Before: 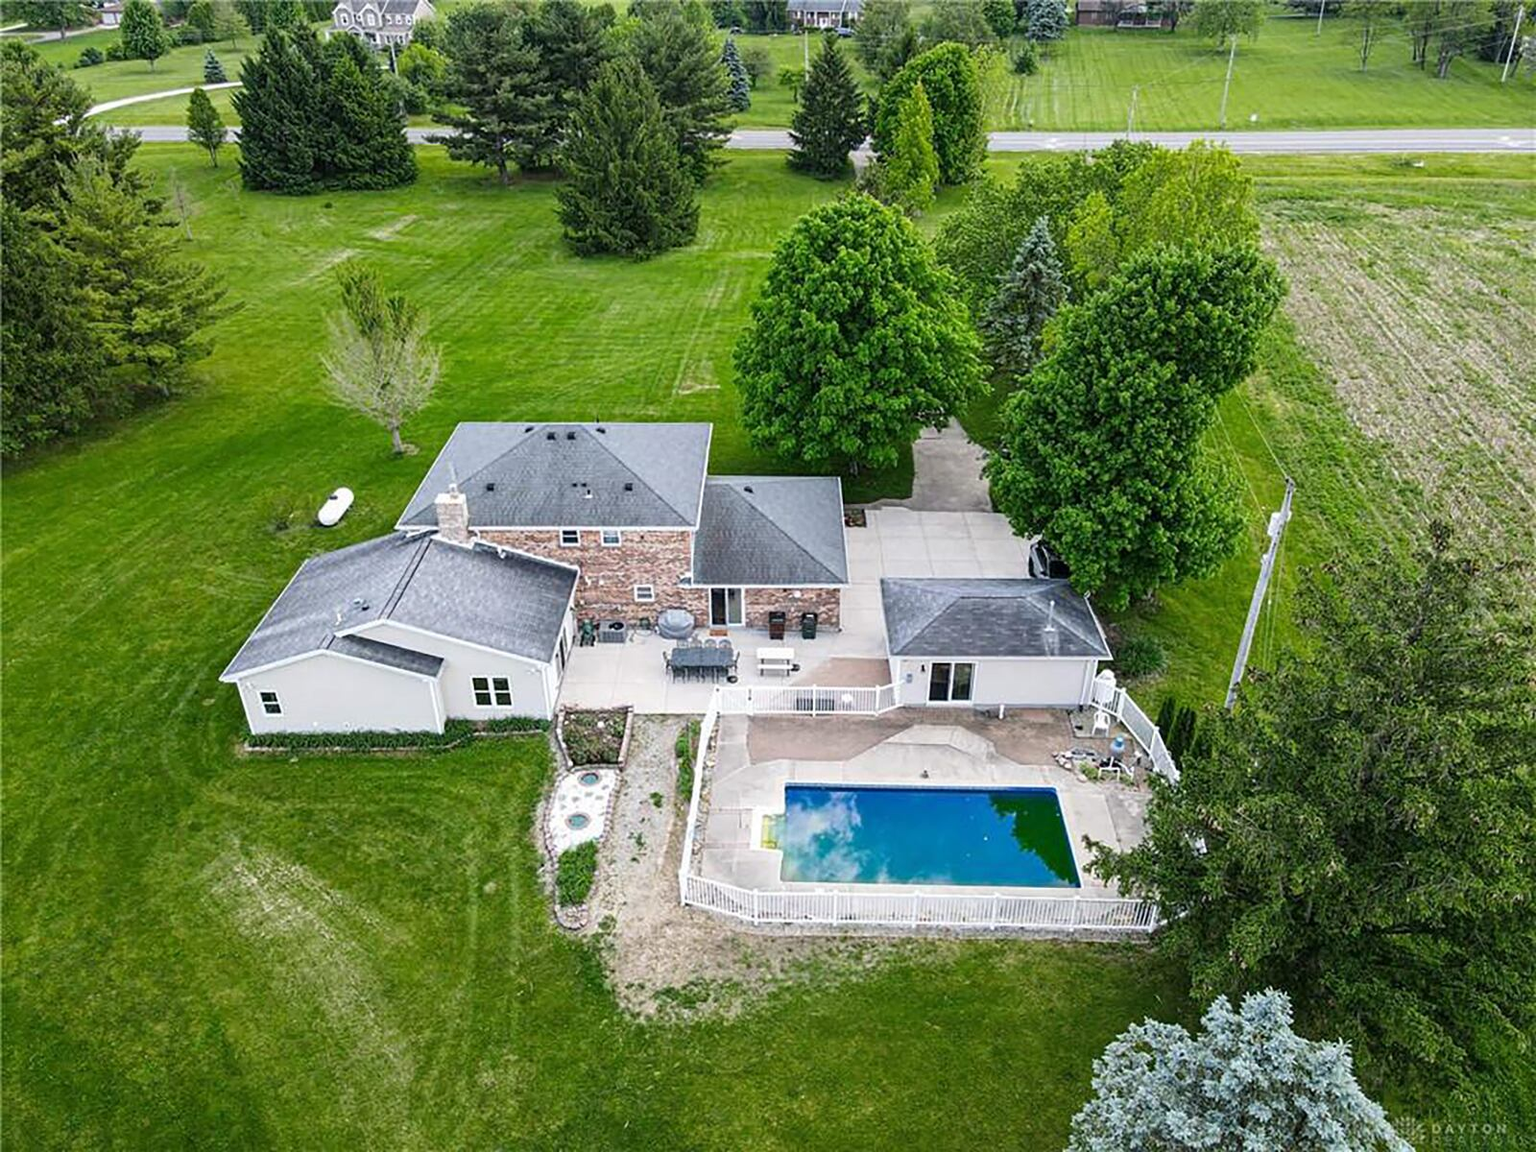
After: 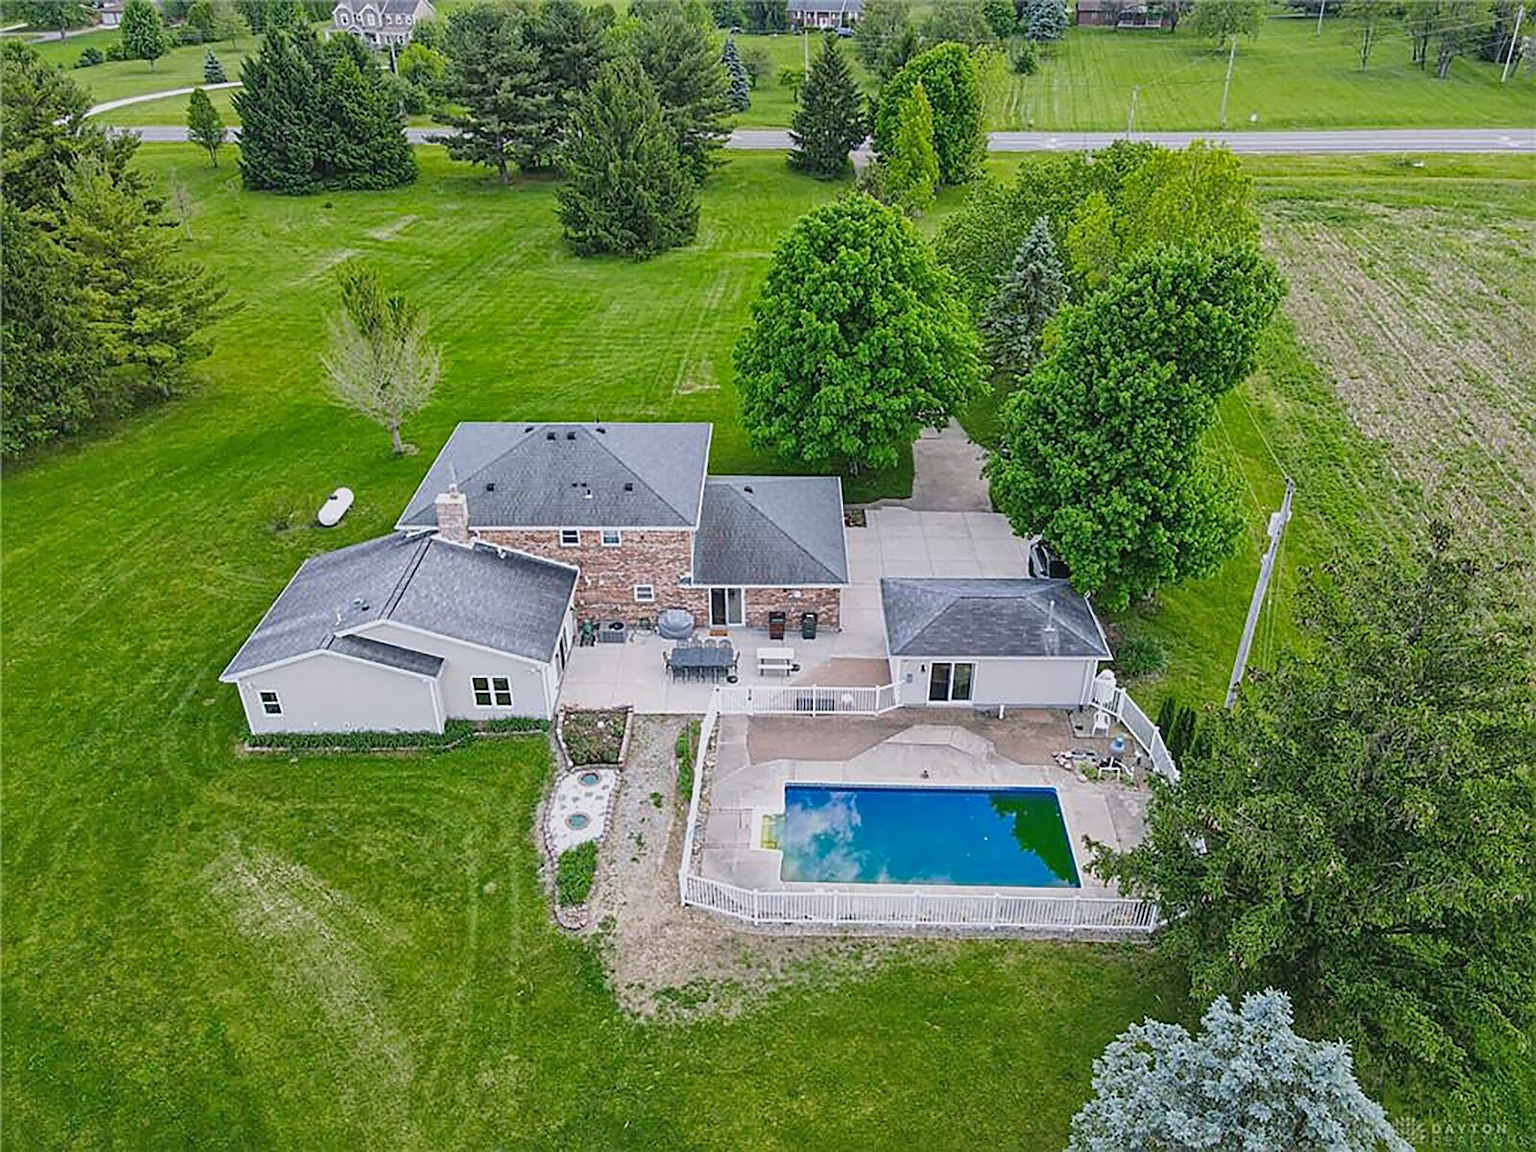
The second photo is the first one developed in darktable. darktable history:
white balance: red 1.004, blue 1.024
tone equalizer: -8 EV 0.25 EV, -7 EV 0.417 EV, -6 EV 0.417 EV, -5 EV 0.25 EV, -3 EV -0.25 EV, -2 EV -0.417 EV, -1 EV -0.417 EV, +0 EV -0.25 EV, edges refinement/feathering 500, mask exposure compensation -1.57 EV, preserve details guided filter
local contrast: mode bilateral grid, contrast 20, coarseness 50, detail 120%, midtone range 0.2
sharpen: on, module defaults
contrast brightness saturation: contrast -0.1, brightness 0.05, saturation 0.08
